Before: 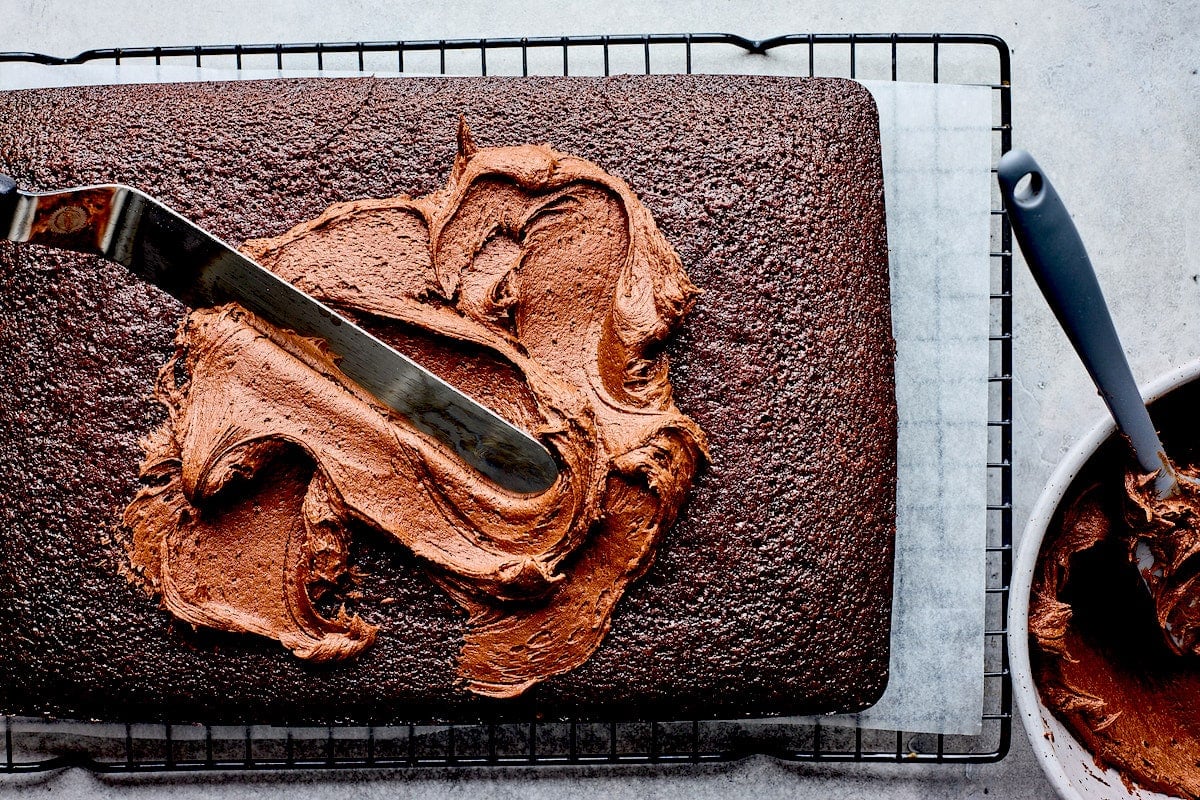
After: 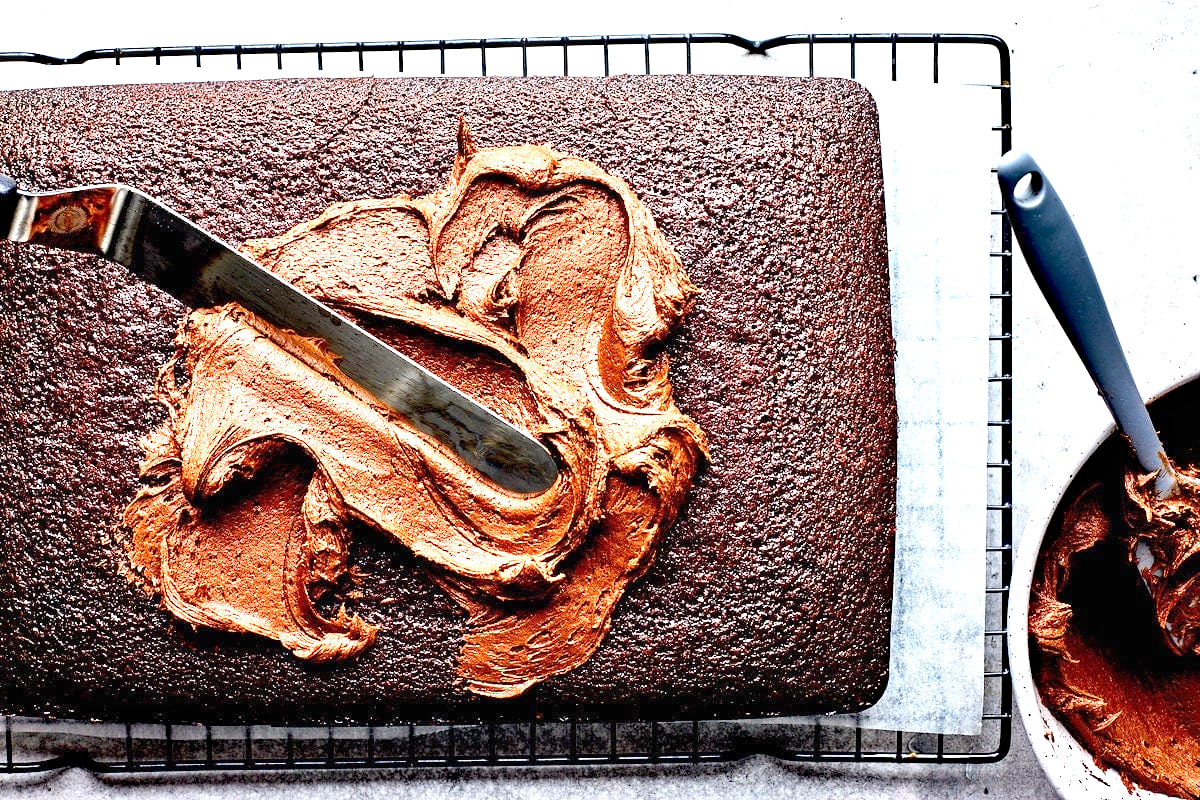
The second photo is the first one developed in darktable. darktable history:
exposure: black level correction 0, exposure 1.2 EV, compensate highlight preservation false
haze removal: compatibility mode true, adaptive false
